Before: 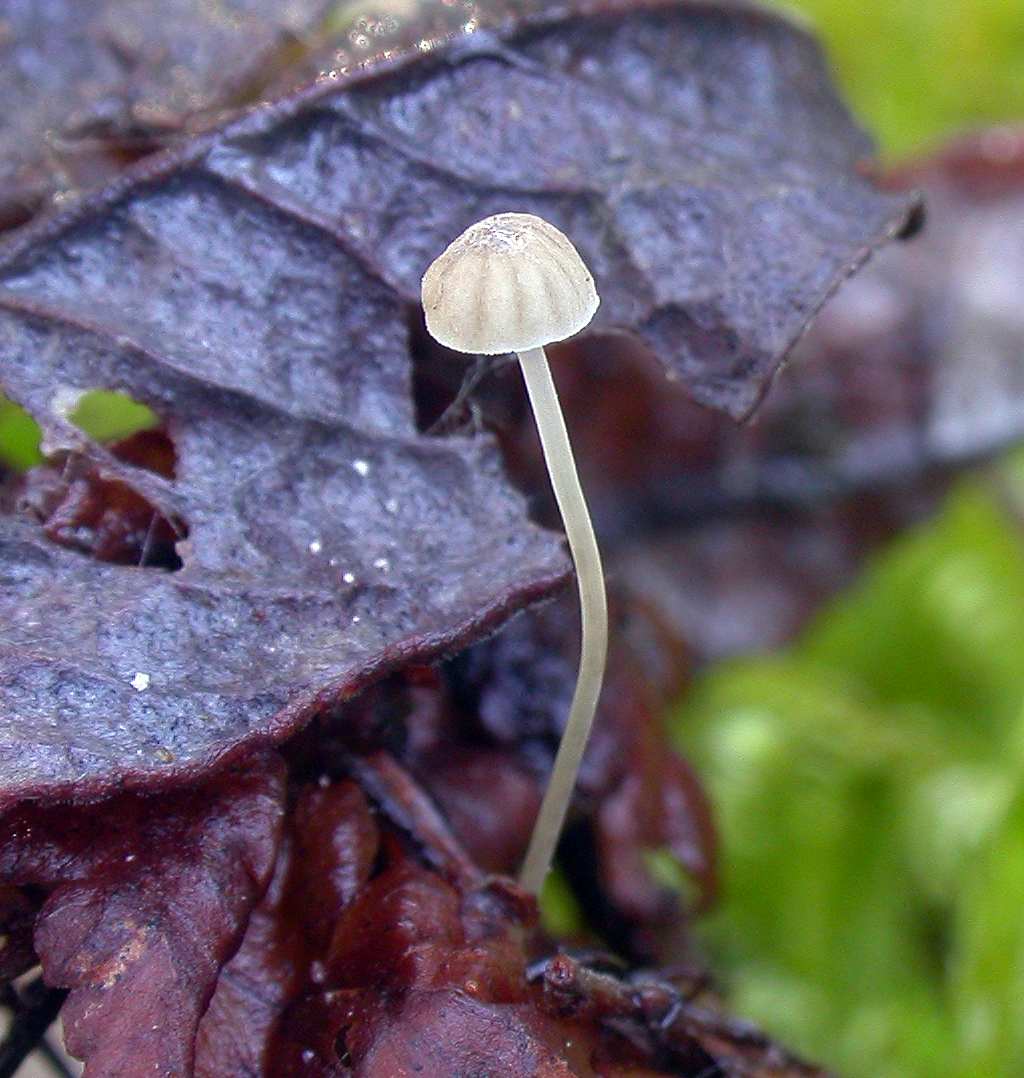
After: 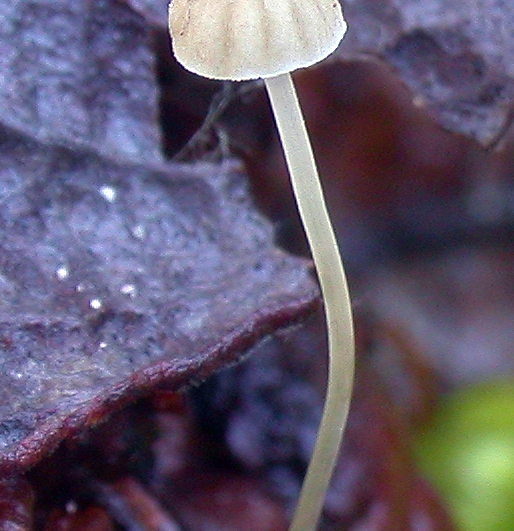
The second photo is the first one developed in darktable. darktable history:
crop: left 24.716%, top 25.441%, right 25.024%, bottom 25.225%
velvia: strength 15%
